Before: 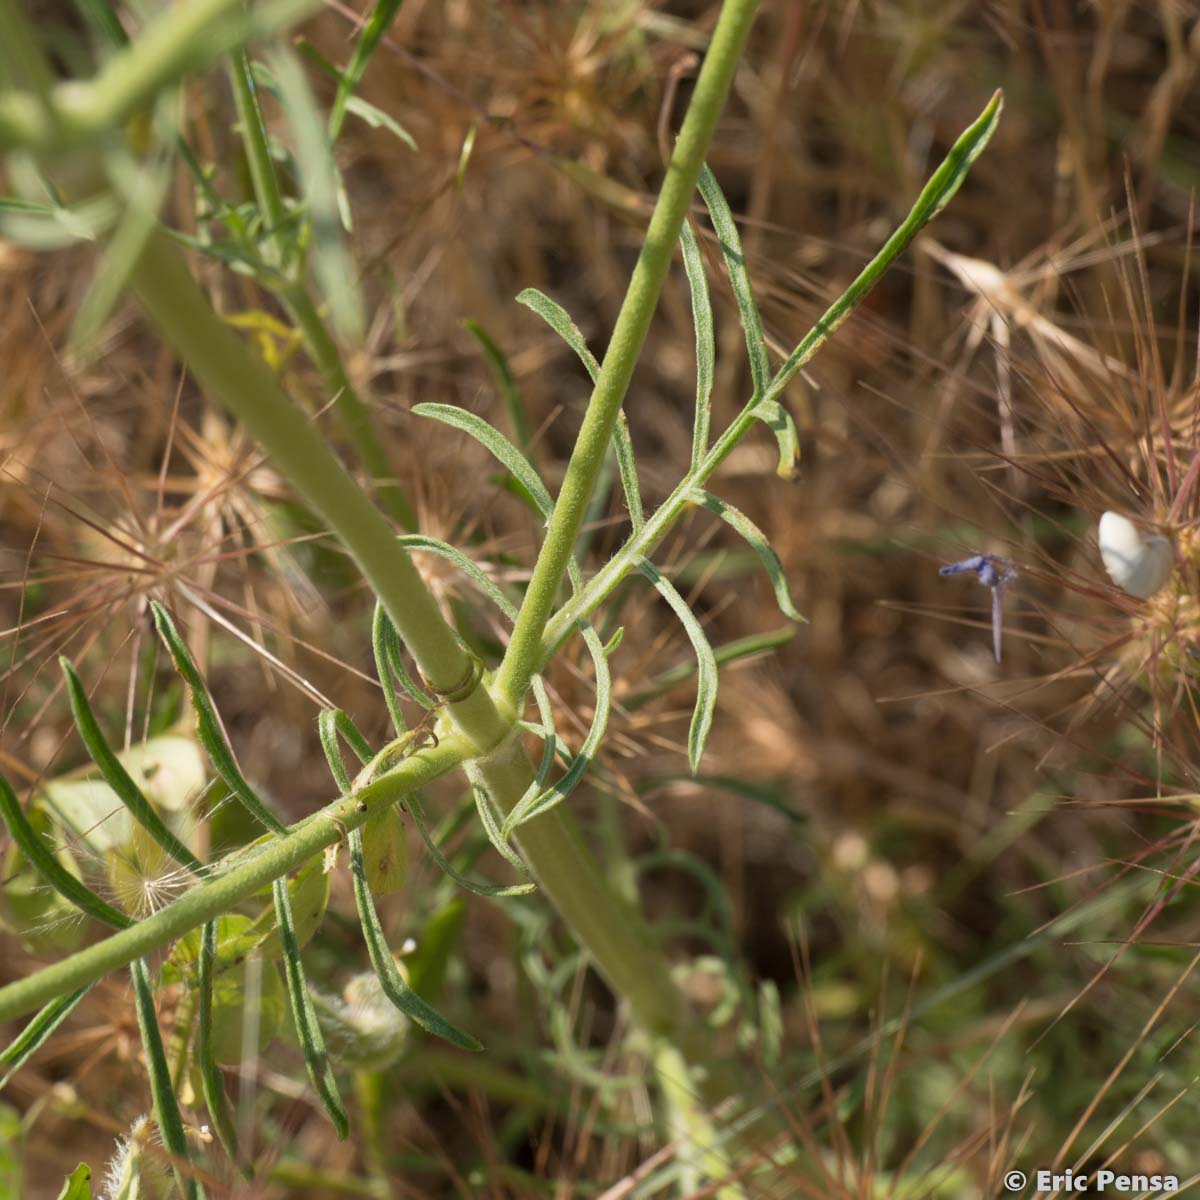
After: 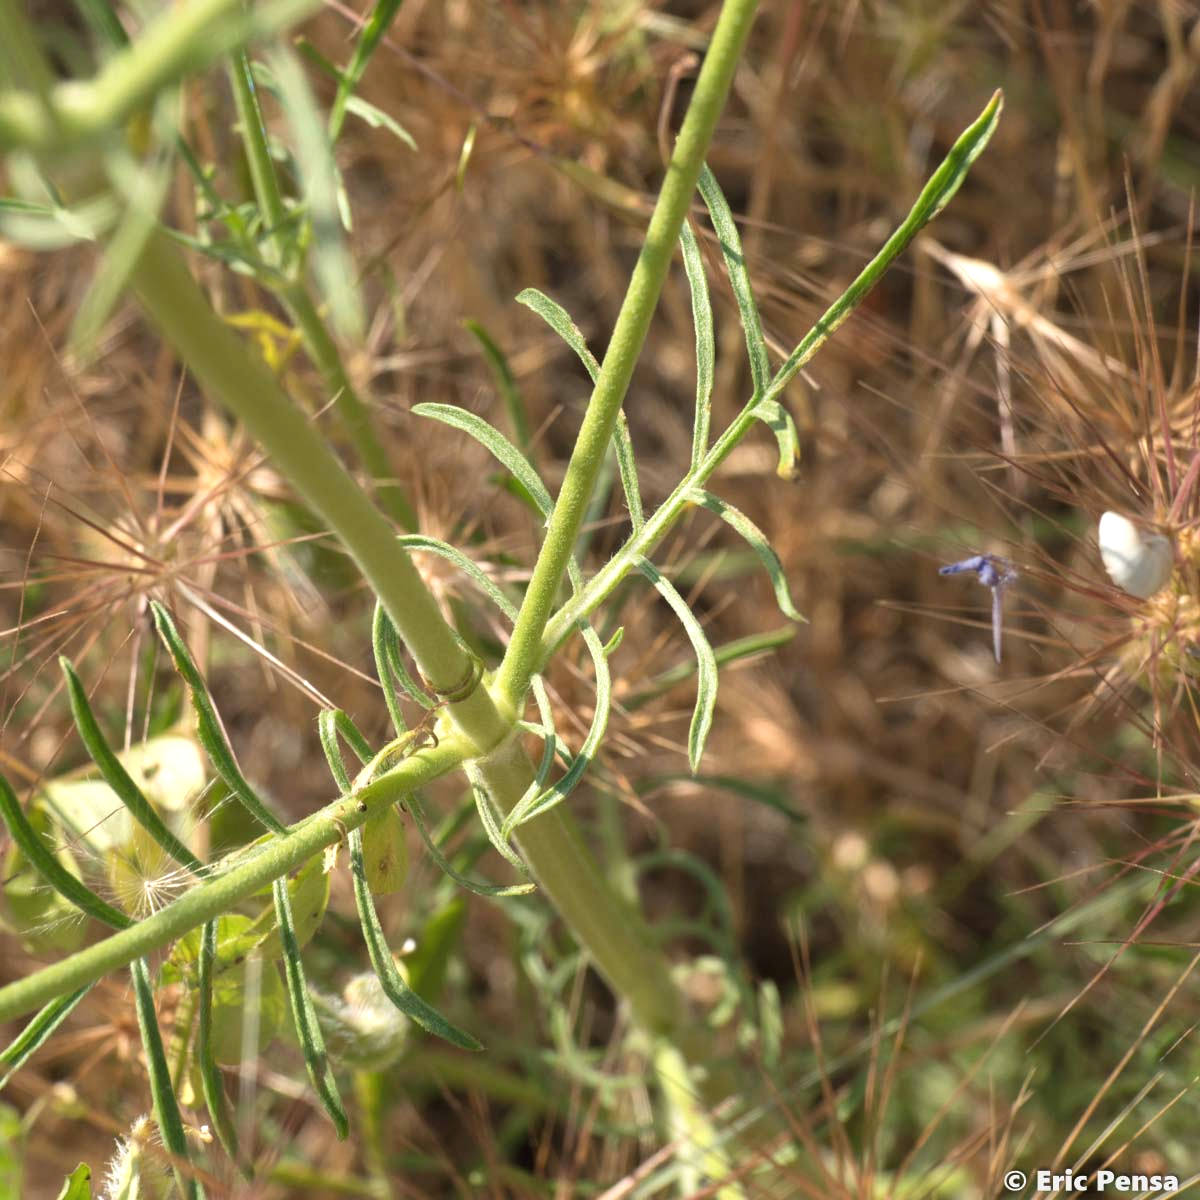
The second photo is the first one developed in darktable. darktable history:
exposure: black level correction -0.002, exposure 0.547 EV, compensate highlight preservation false
